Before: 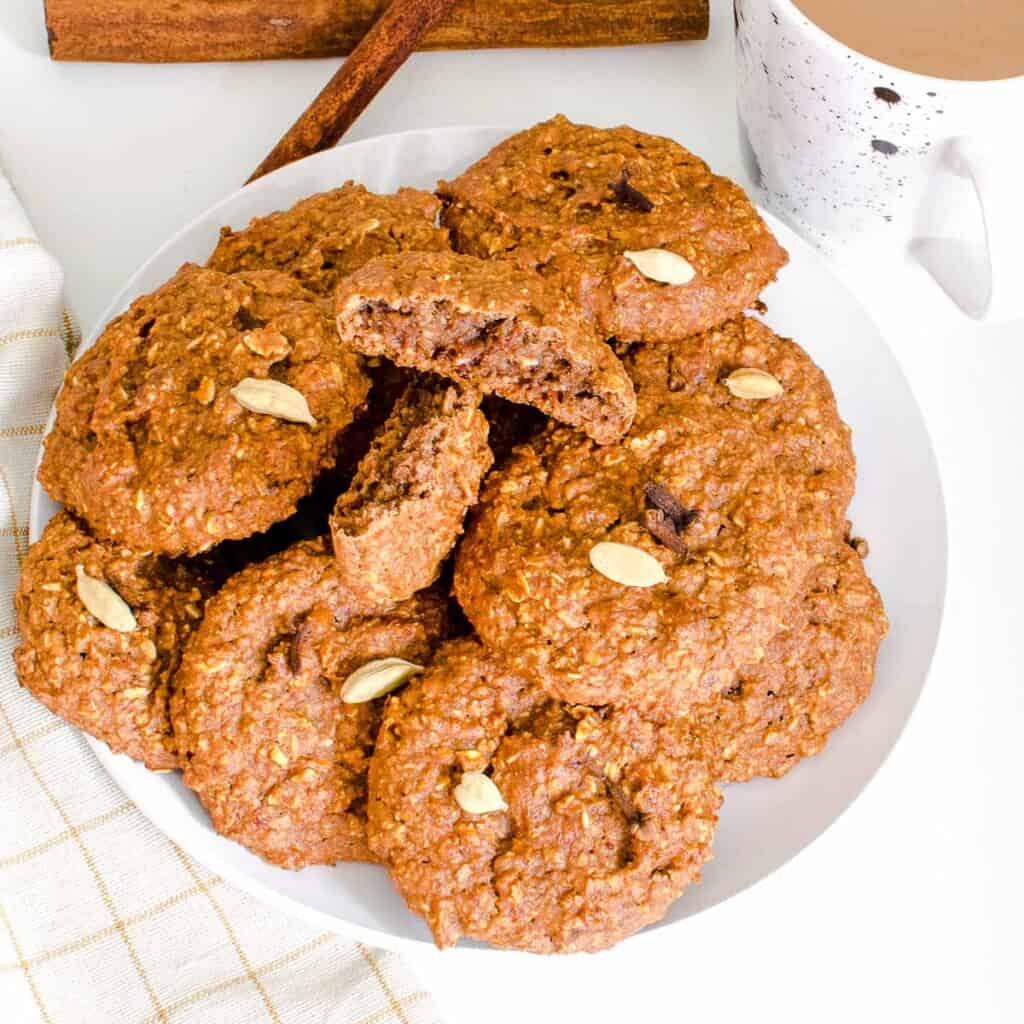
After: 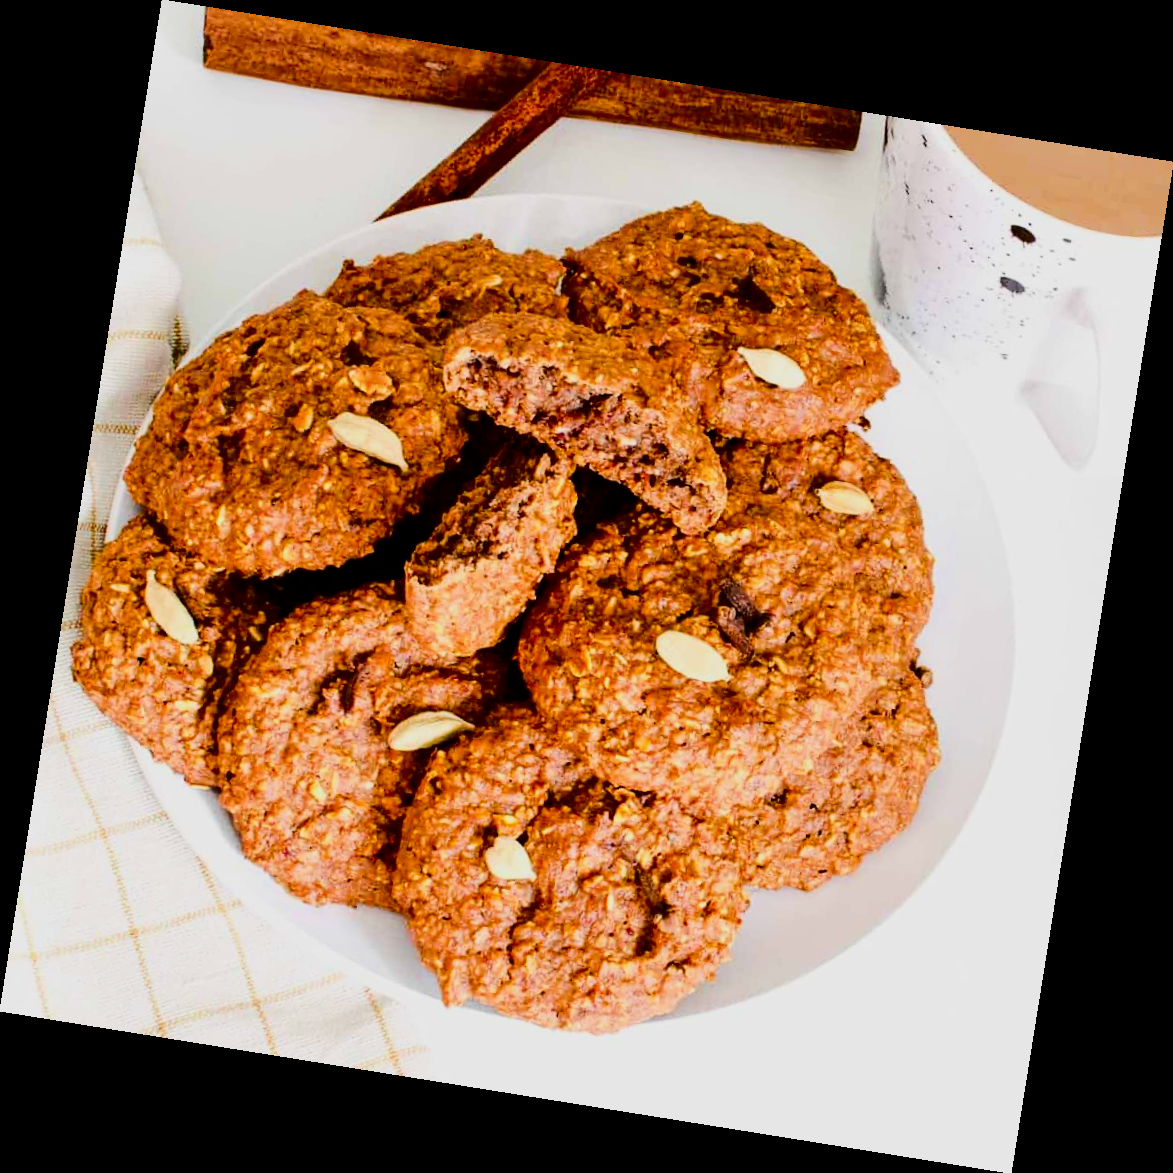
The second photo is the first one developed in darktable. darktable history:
rotate and perspective: rotation 9.12°, automatic cropping off
contrast brightness saturation: contrast 0.22, brightness -0.19, saturation 0.24
filmic rgb: black relative exposure -7.5 EV, white relative exposure 5 EV, hardness 3.31, contrast 1.3, contrast in shadows safe
